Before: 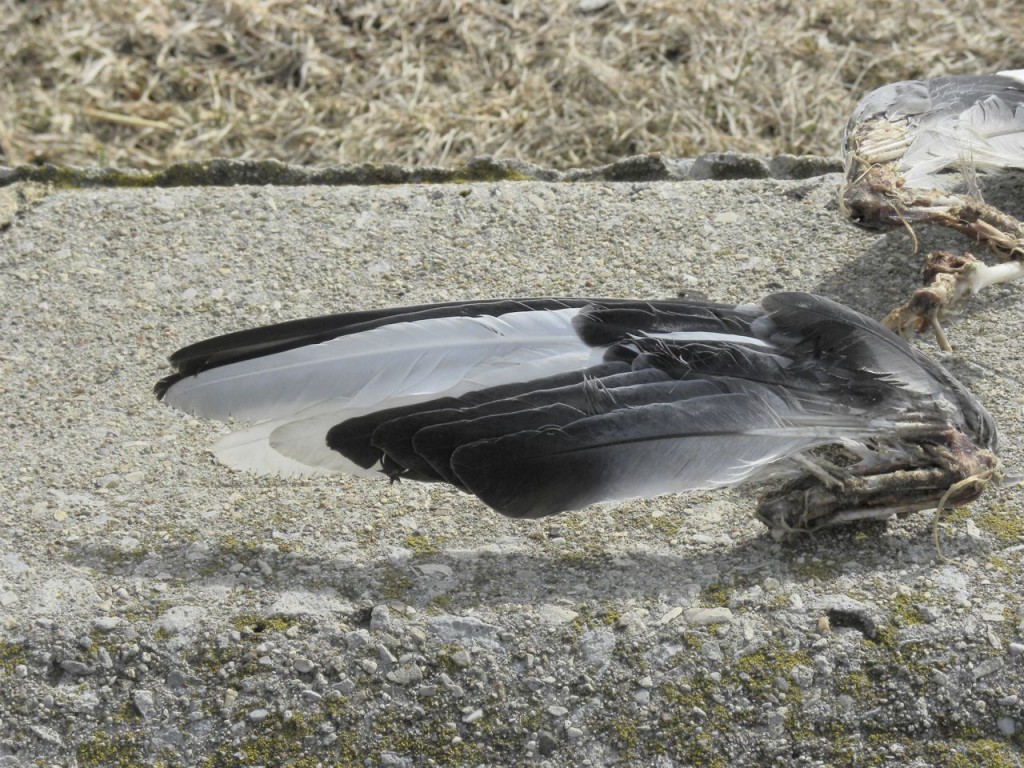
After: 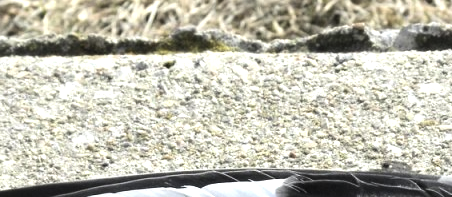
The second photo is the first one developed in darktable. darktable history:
crop: left 28.95%, top 16.849%, right 26.841%, bottom 57.486%
tone equalizer: -8 EV -1.05 EV, -7 EV -0.978 EV, -6 EV -0.884 EV, -5 EV -0.575 EV, -3 EV 0.588 EV, -2 EV 0.848 EV, -1 EV 0.989 EV, +0 EV 1.06 EV, edges refinement/feathering 500, mask exposure compensation -1.57 EV, preserve details no
